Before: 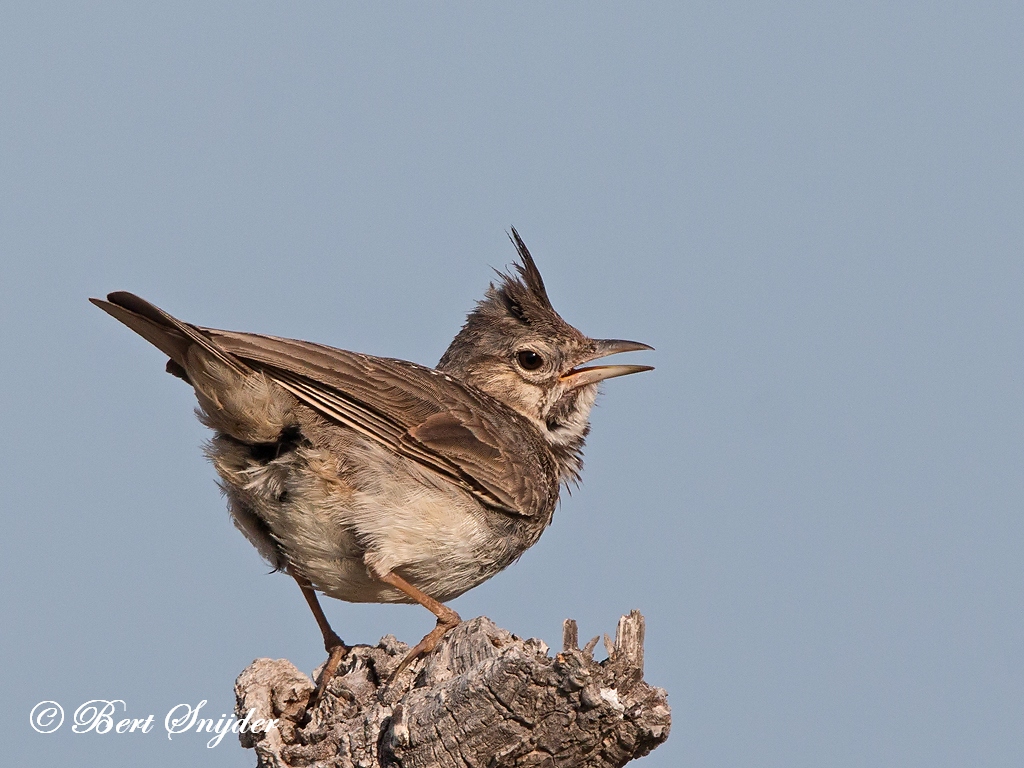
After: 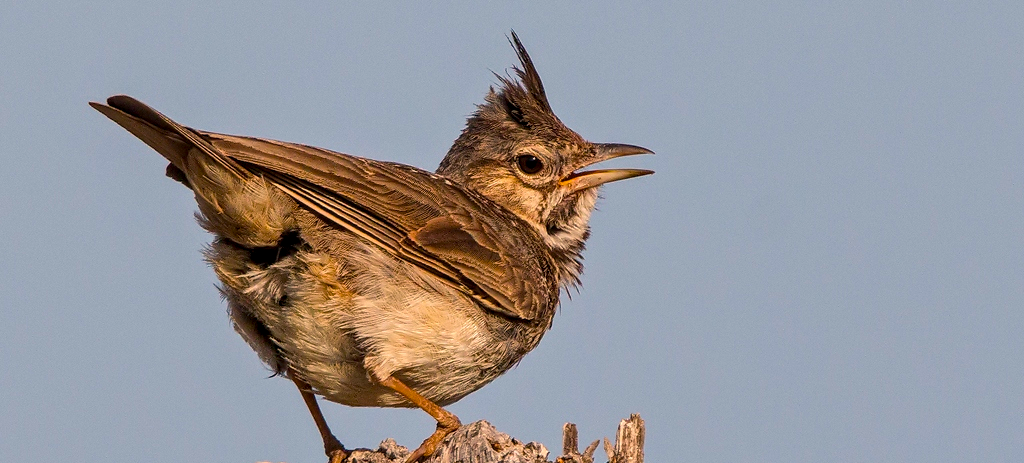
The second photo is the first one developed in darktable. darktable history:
crop and rotate: top 25.613%, bottom 14.046%
local contrast: detail 130%
color balance rgb: highlights gain › chroma 2.97%, highlights gain › hue 61.55°, linear chroma grading › global chroma 14.857%, perceptual saturation grading › global saturation 30.486%, global vibrance 20%
